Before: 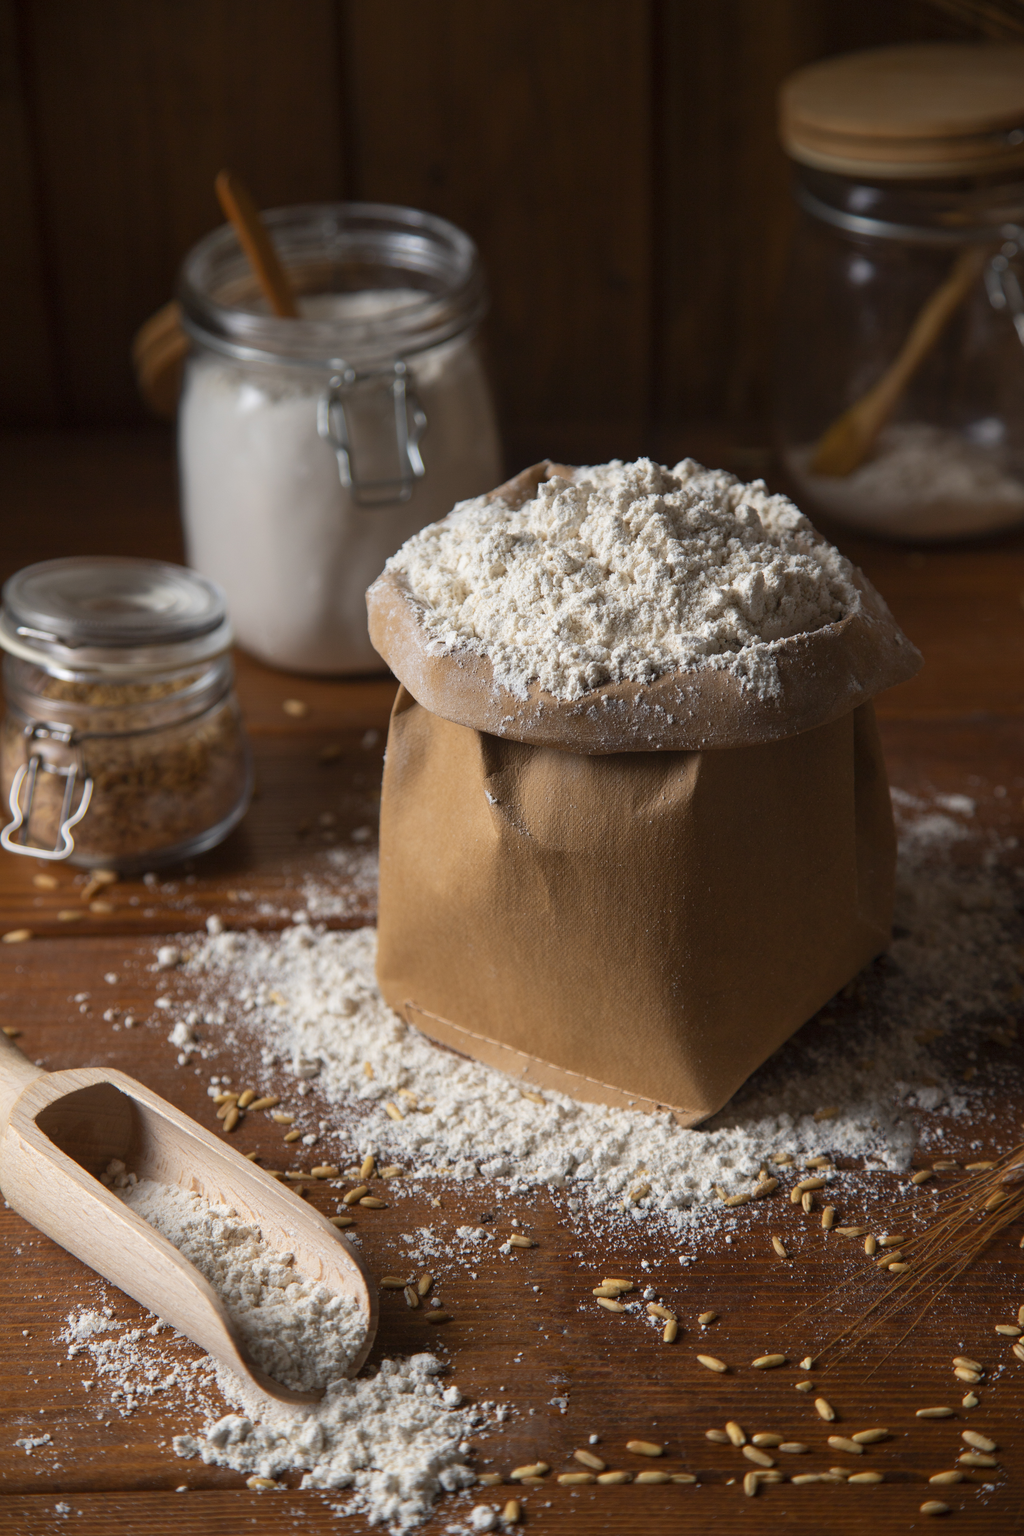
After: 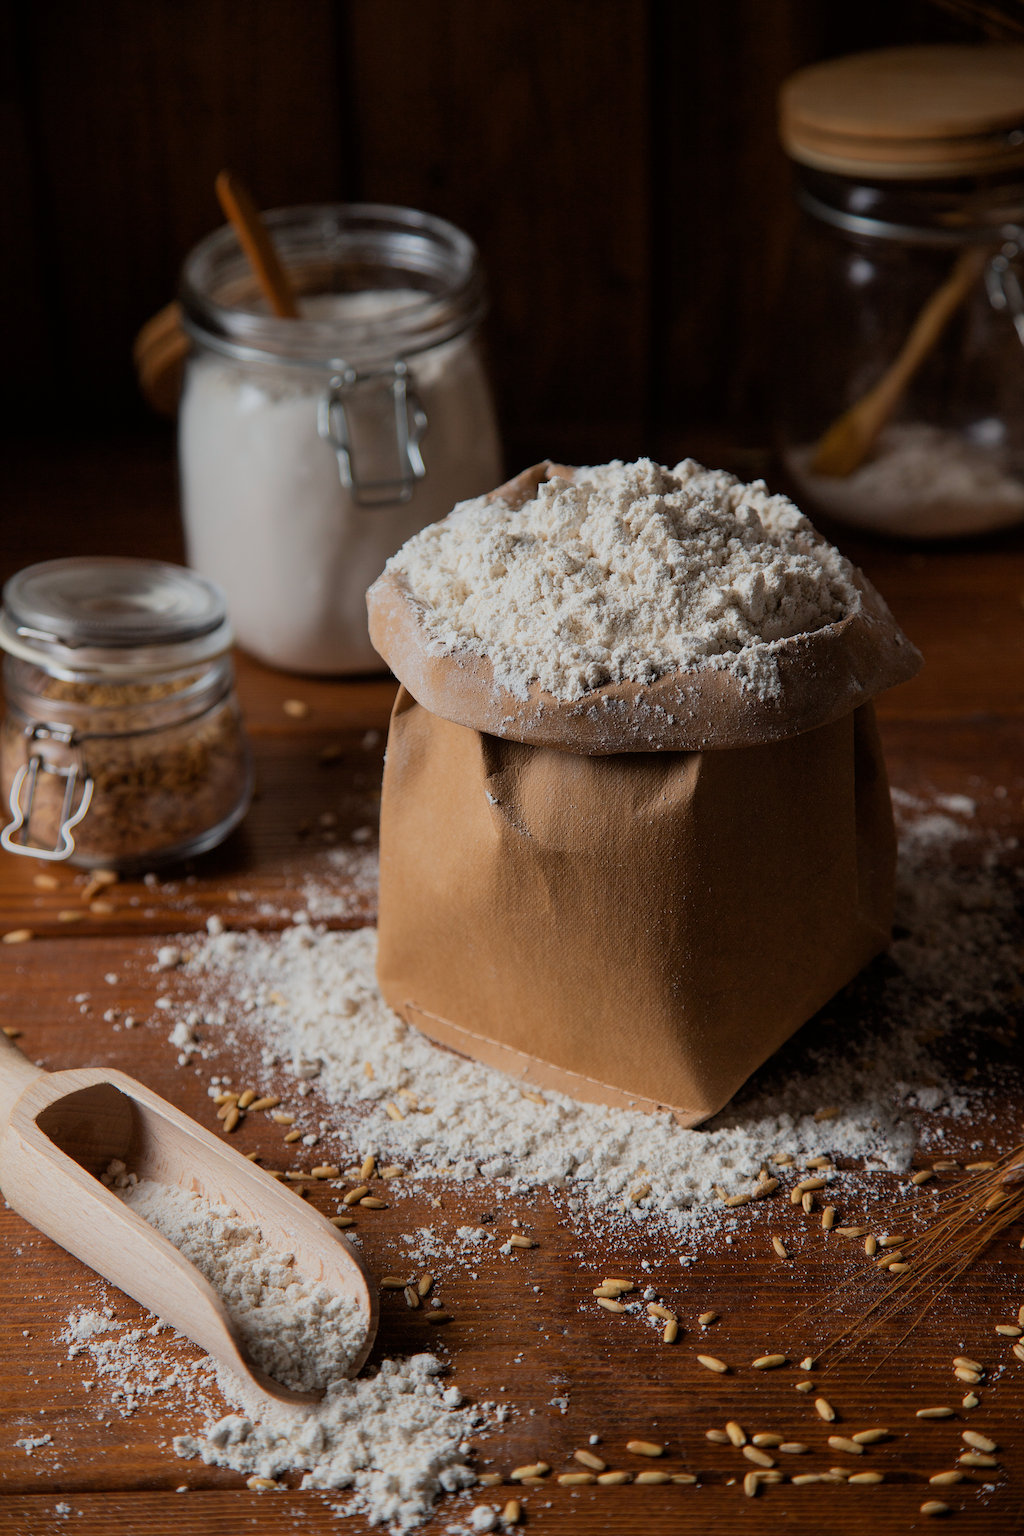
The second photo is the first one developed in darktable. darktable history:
filmic rgb: black relative exposure -7.65 EV, white relative exposure 4.56 EV, hardness 3.61
white balance: red 0.986, blue 1.01
sharpen: on, module defaults
